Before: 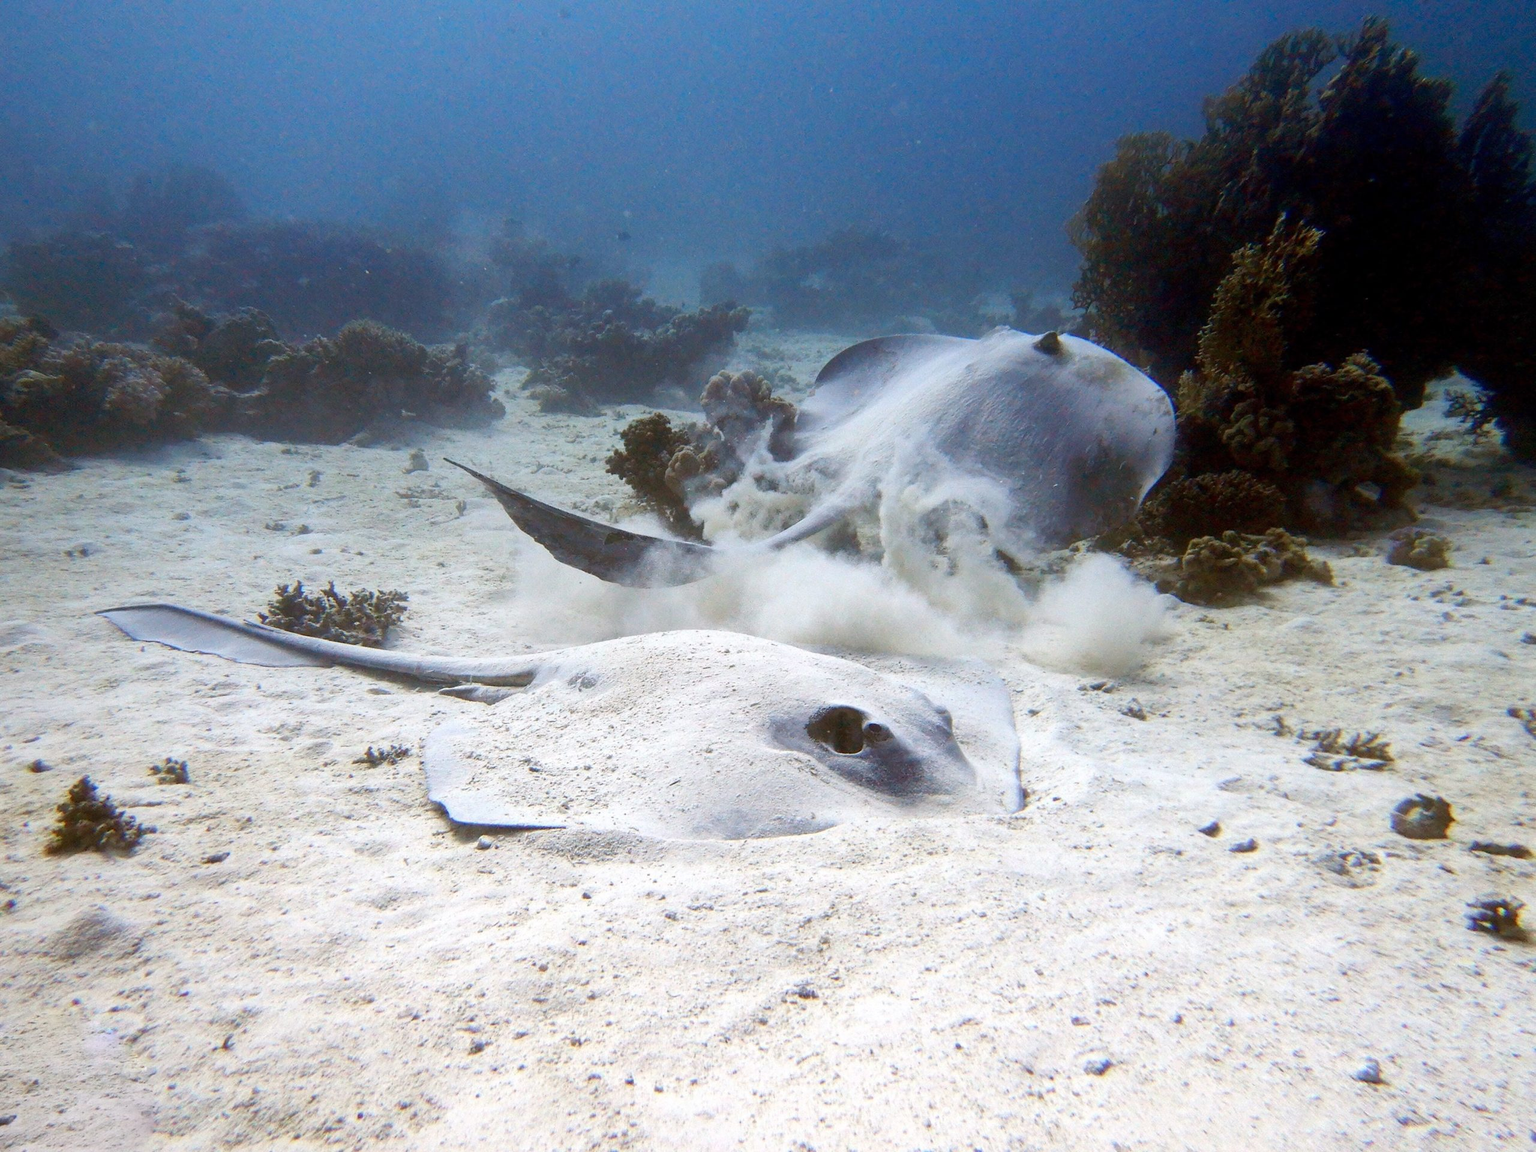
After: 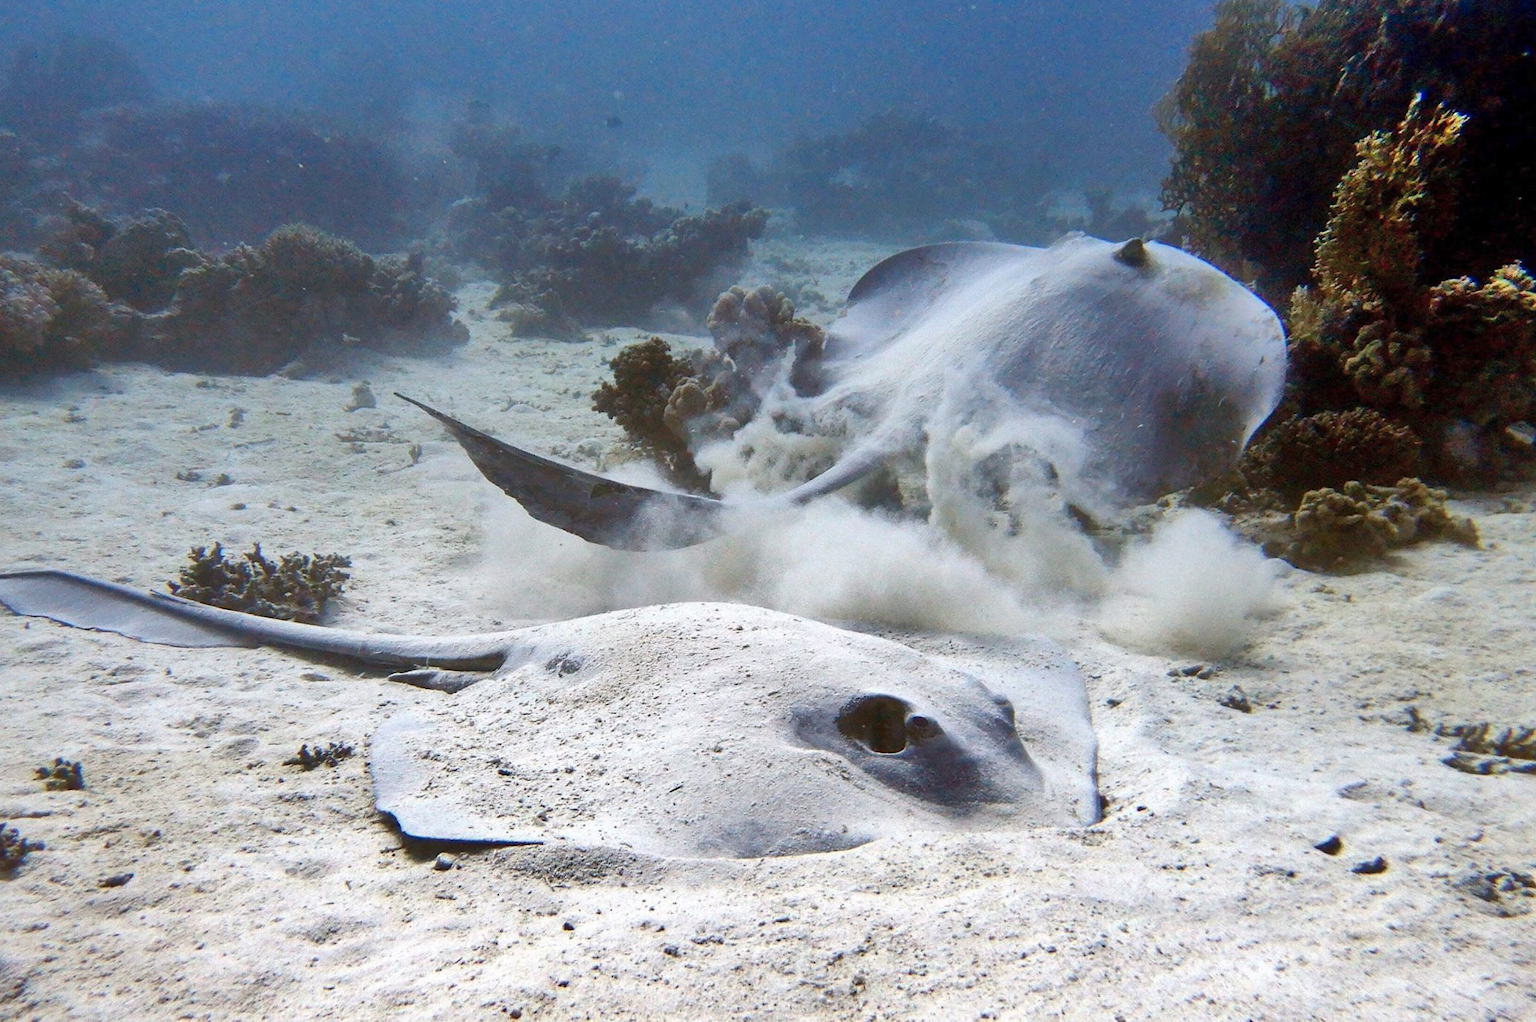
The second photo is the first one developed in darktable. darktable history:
crop: left 7.856%, top 11.836%, right 10.12%, bottom 15.387%
shadows and highlights: shadows 60, soften with gaussian
